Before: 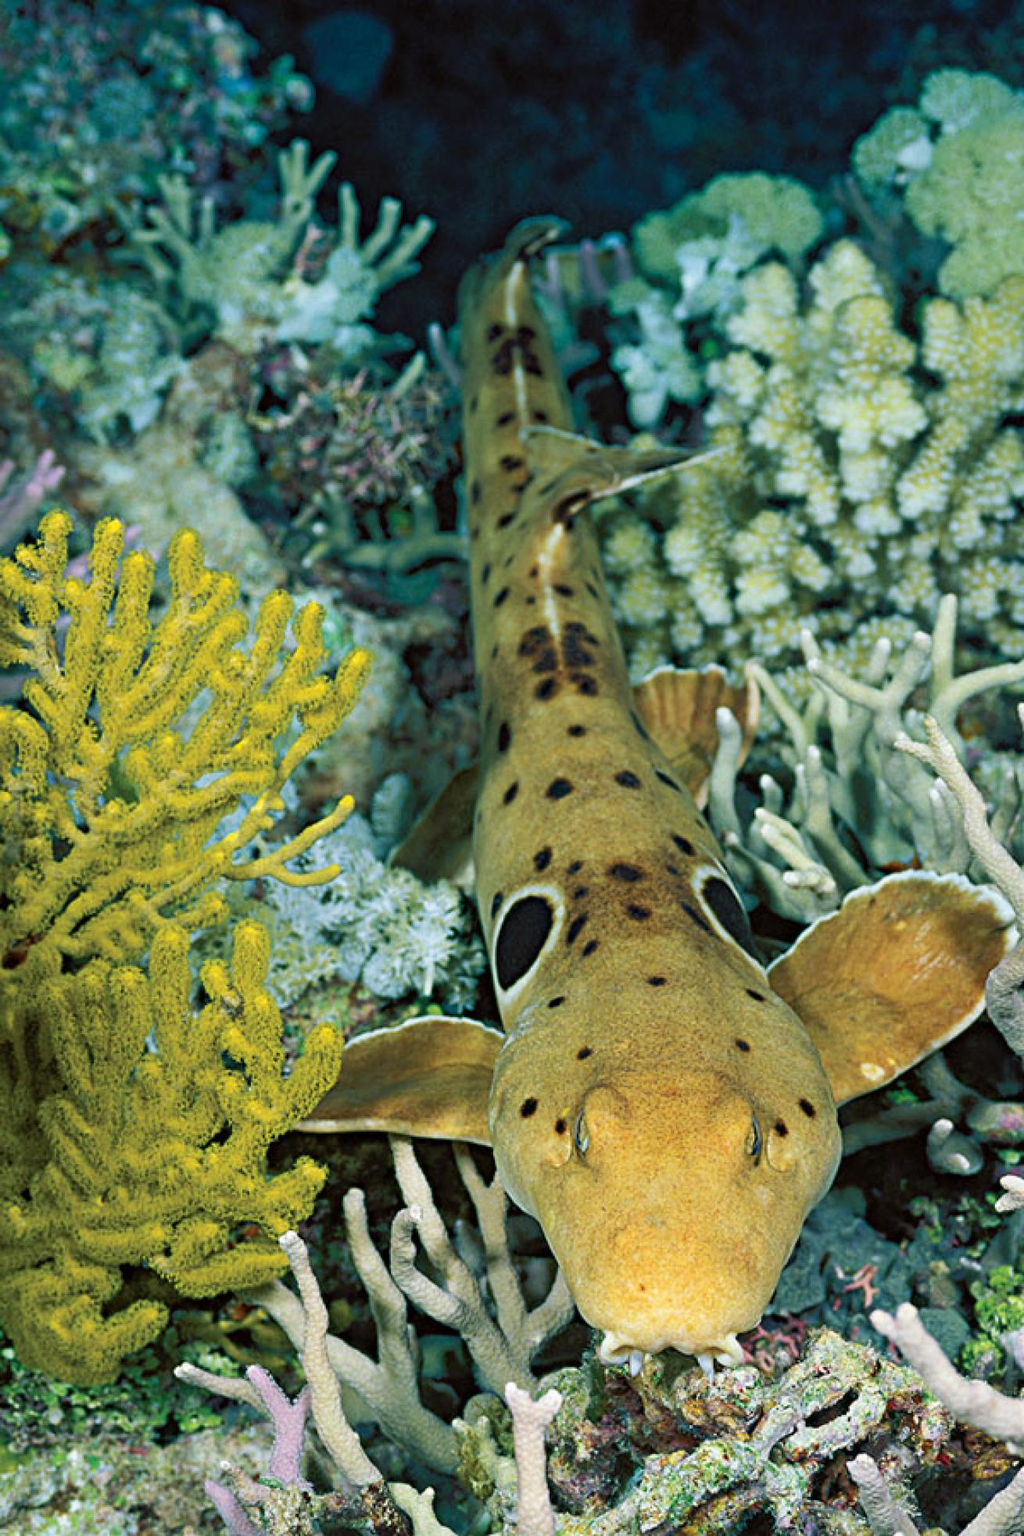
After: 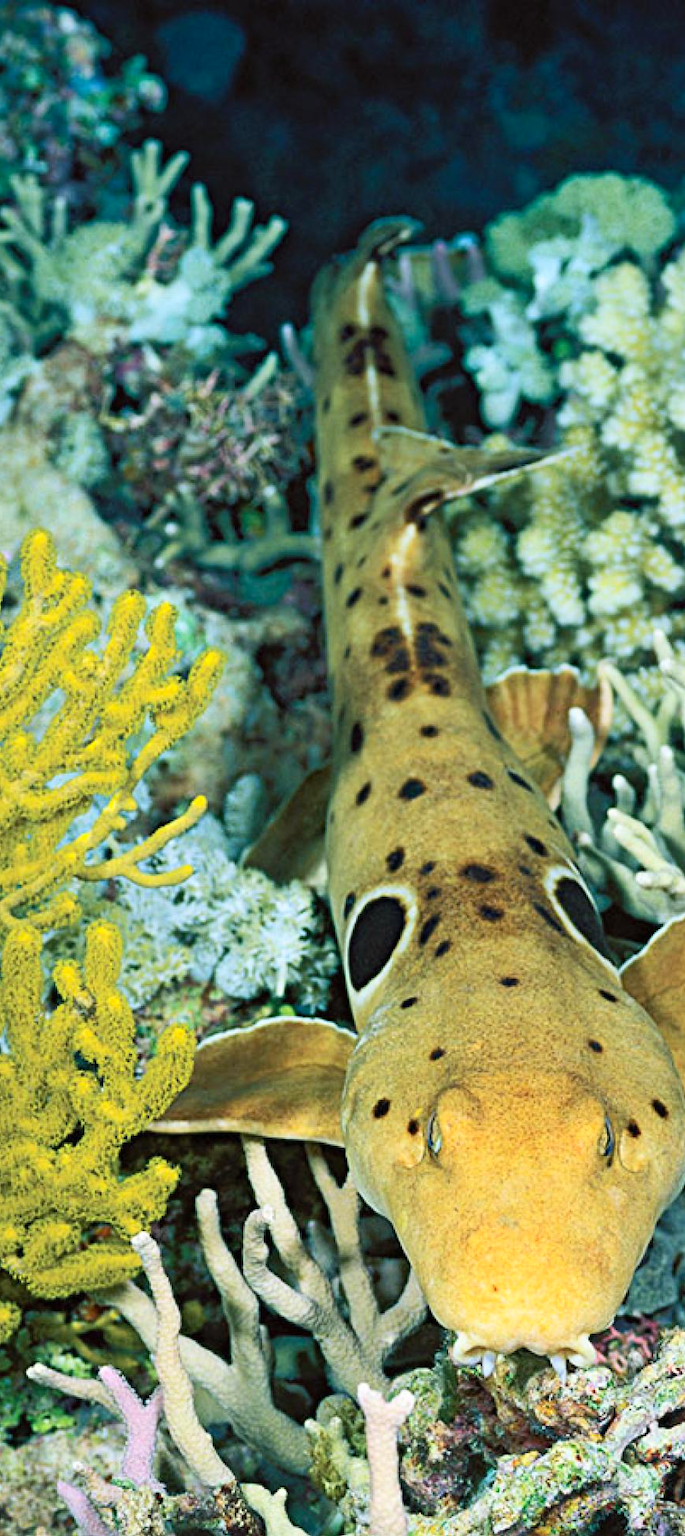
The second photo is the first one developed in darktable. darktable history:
crop and rotate: left 14.447%, right 18.599%
contrast brightness saturation: contrast 0.195, brightness 0.14, saturation 0.138
tone curve: color space Lab, linked channels, preserve colors none
